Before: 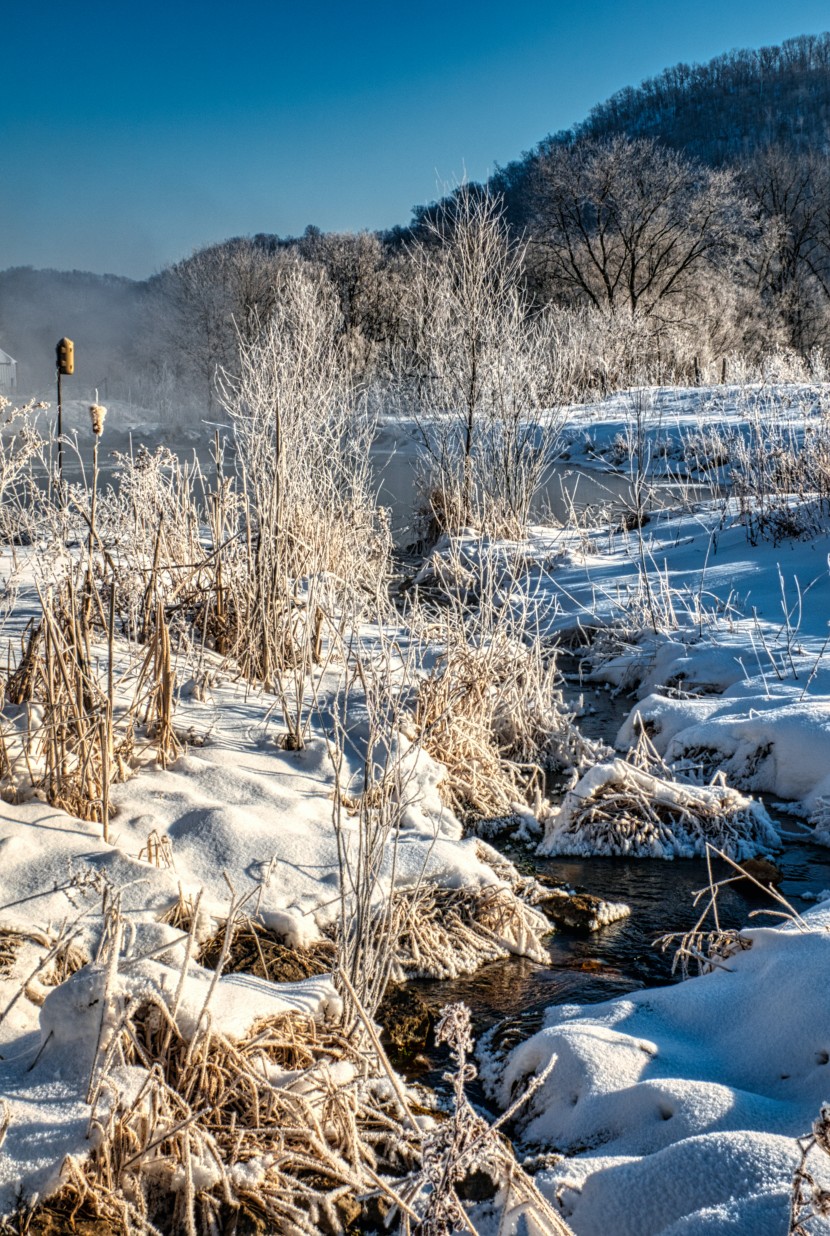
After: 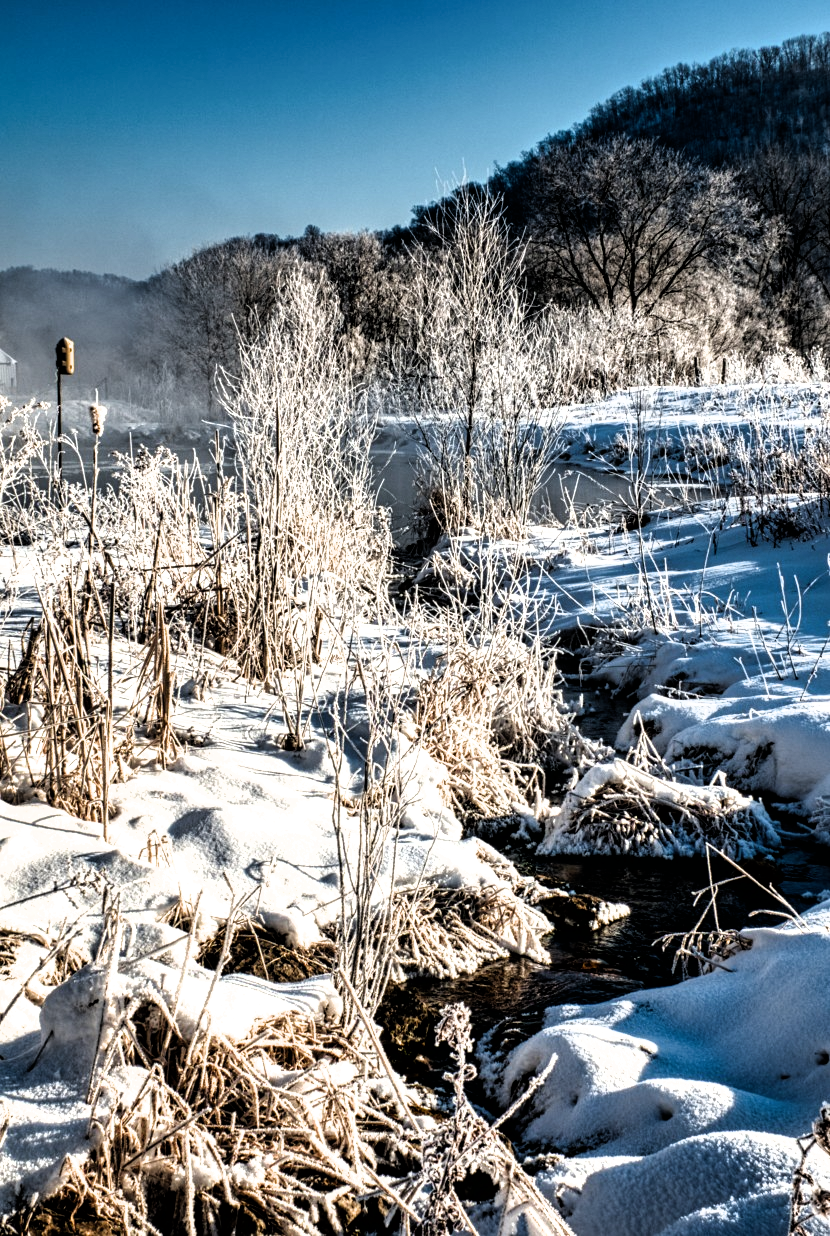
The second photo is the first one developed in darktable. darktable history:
filmic rgb: black relative exposure -8.3 EV, white relative exposure 2.22 EV, hardness 7.09, latitude 86.28%, contrast 1.708, highlights saturation mix -3.97%, shadows ↔ highlights balance -2.51%
